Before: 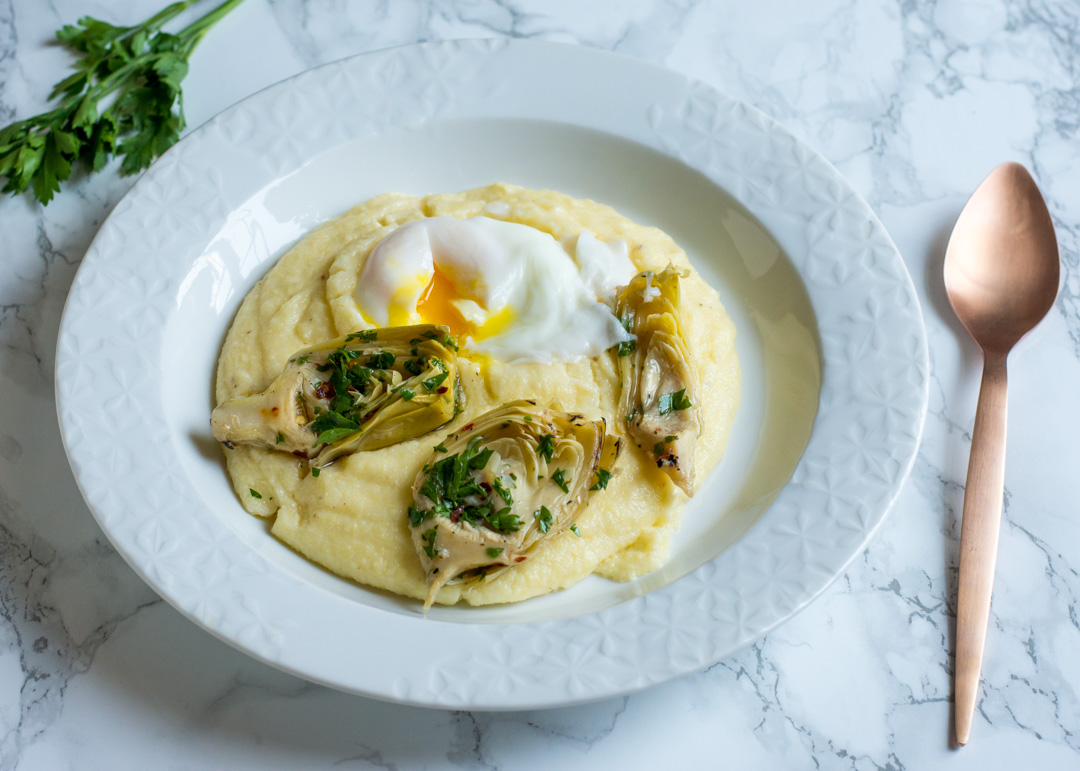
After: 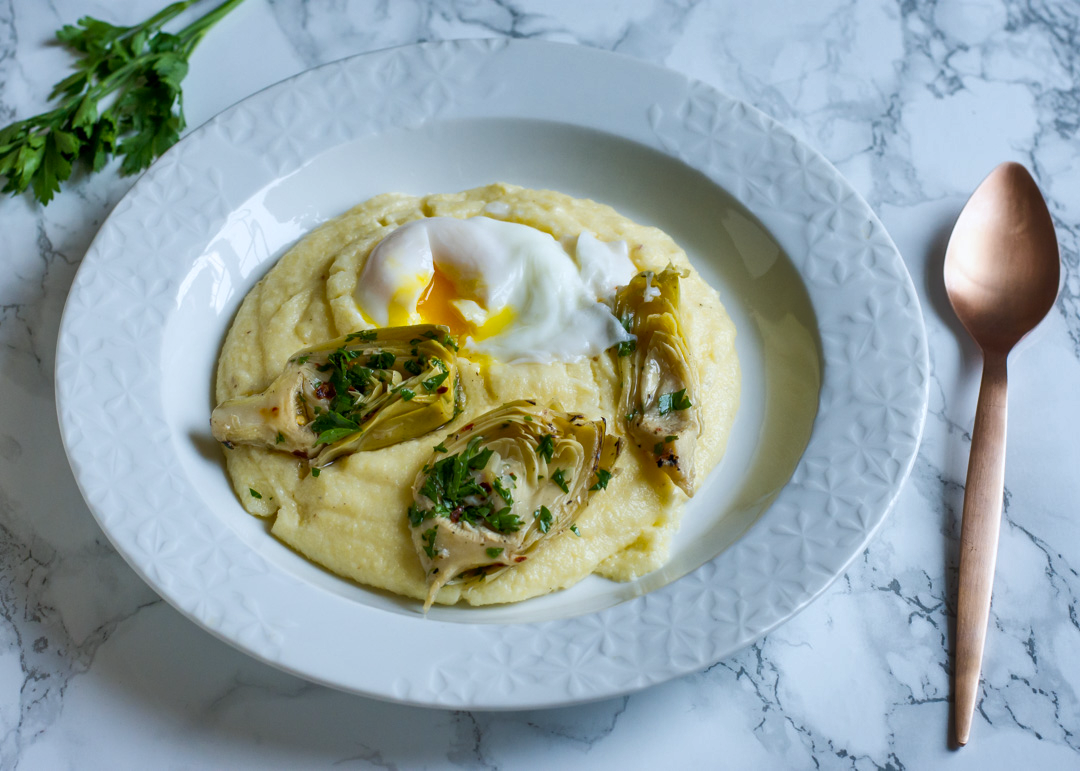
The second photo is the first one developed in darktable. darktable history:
white balance: red 0.98, blue 1.034
shadows and highlights: radius 108.52, shadows 23.73, highlights -59.32, low approximation 0.01, soften with gaussian
